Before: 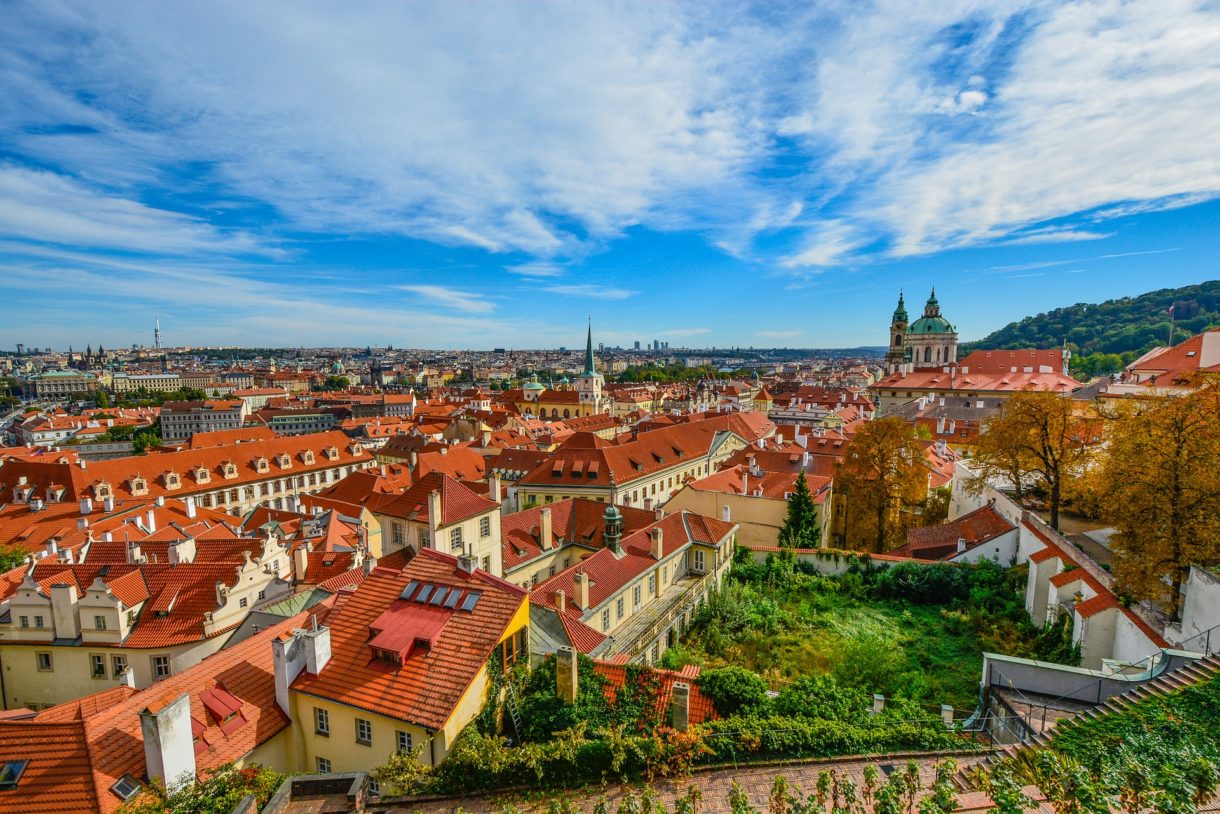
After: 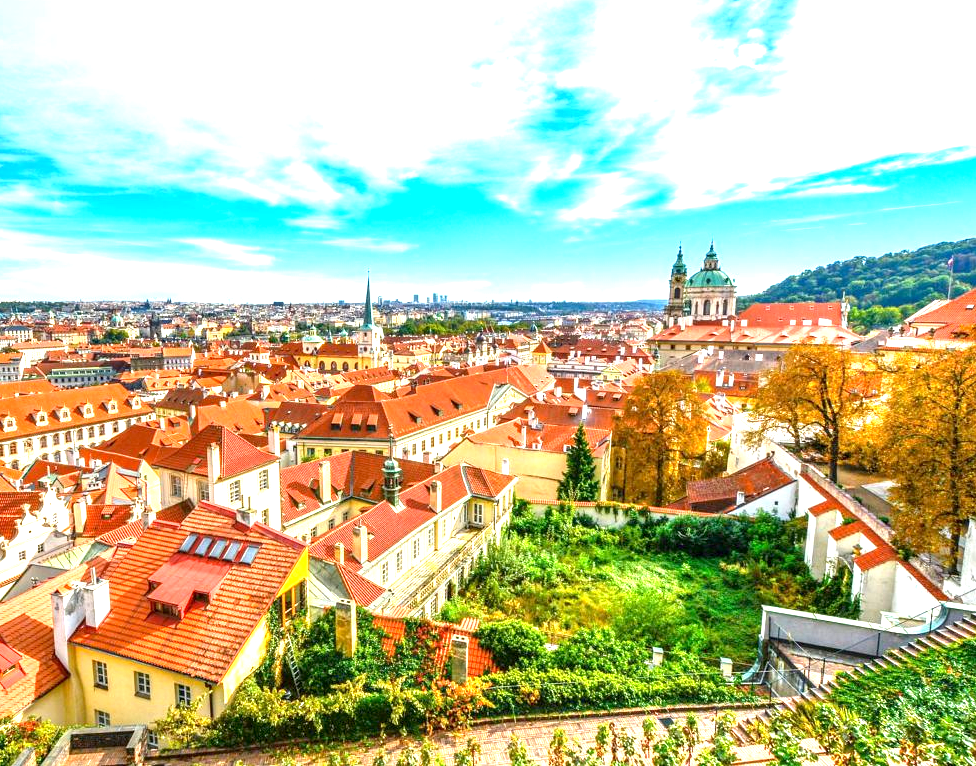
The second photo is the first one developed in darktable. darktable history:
exposure: black level correction 0.001, exposure 1.844 EV, compensate highlight preservation false
crop and rotate: left 18.131%, top 5.881%, right 1.838%
